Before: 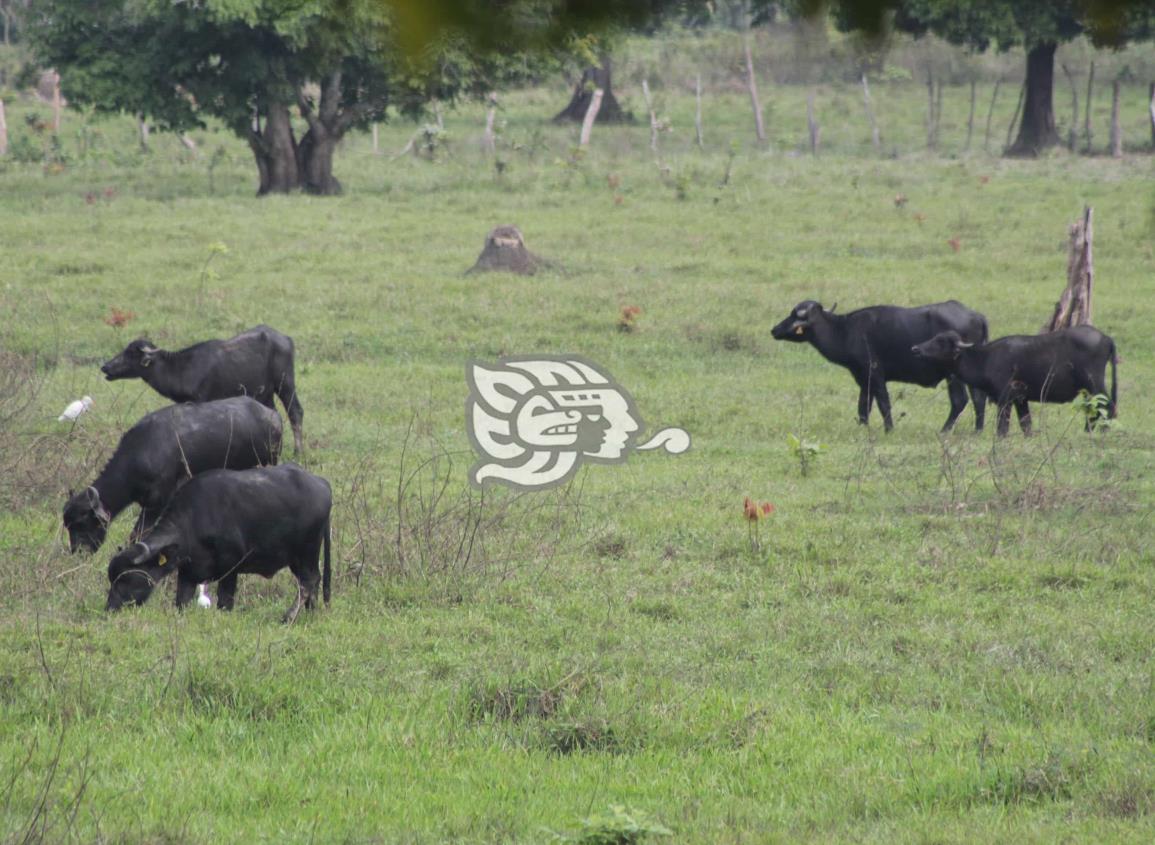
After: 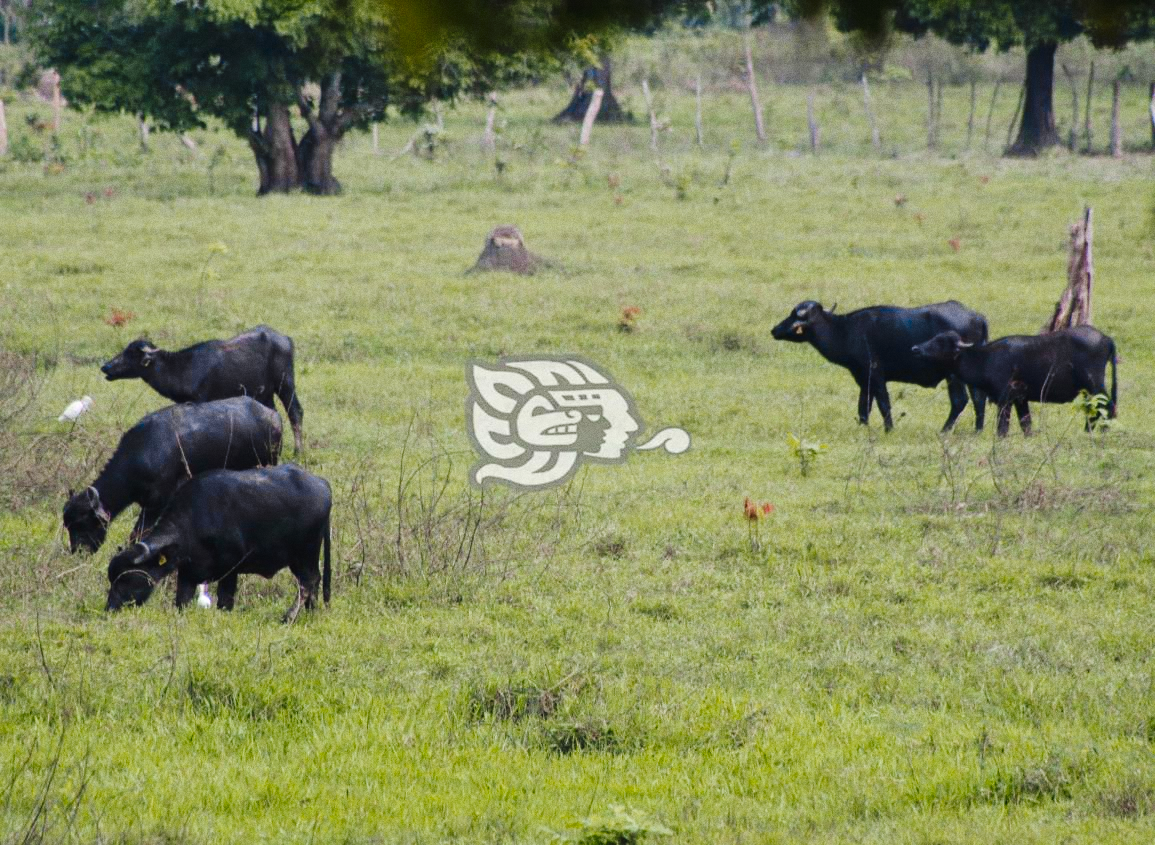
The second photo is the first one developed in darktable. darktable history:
color zones: curves: ch0 [(0.254, 0.492) (0.724, 0.62)]; ch1 [(0.25, 0.528) (0.719, 0.796)]; ch2 [(0, 0.472) (0.25, 0.5) (0.73, 0.184)]
tone curve: curves: ch0 [(0, 0) (0.003, 0.007) (0.011, 0.009) (0.025, 0.014) (0.044, 0.022) (0.069, 0.029) (0.1, 0.037) (0.136, 0.052) (0.177, 0.083) (0.224, 0.121) (0.277, 0.177) (0.335, 0.258) (0.399, 0.351) (0.468, 0.454) (0.543, 0.557) (0.623, 0.654) (0.709, 0.744) (0.801, 0.825) (0.898, 0.909) (1, 1)], preserve colors none
grain: on, module defaults
